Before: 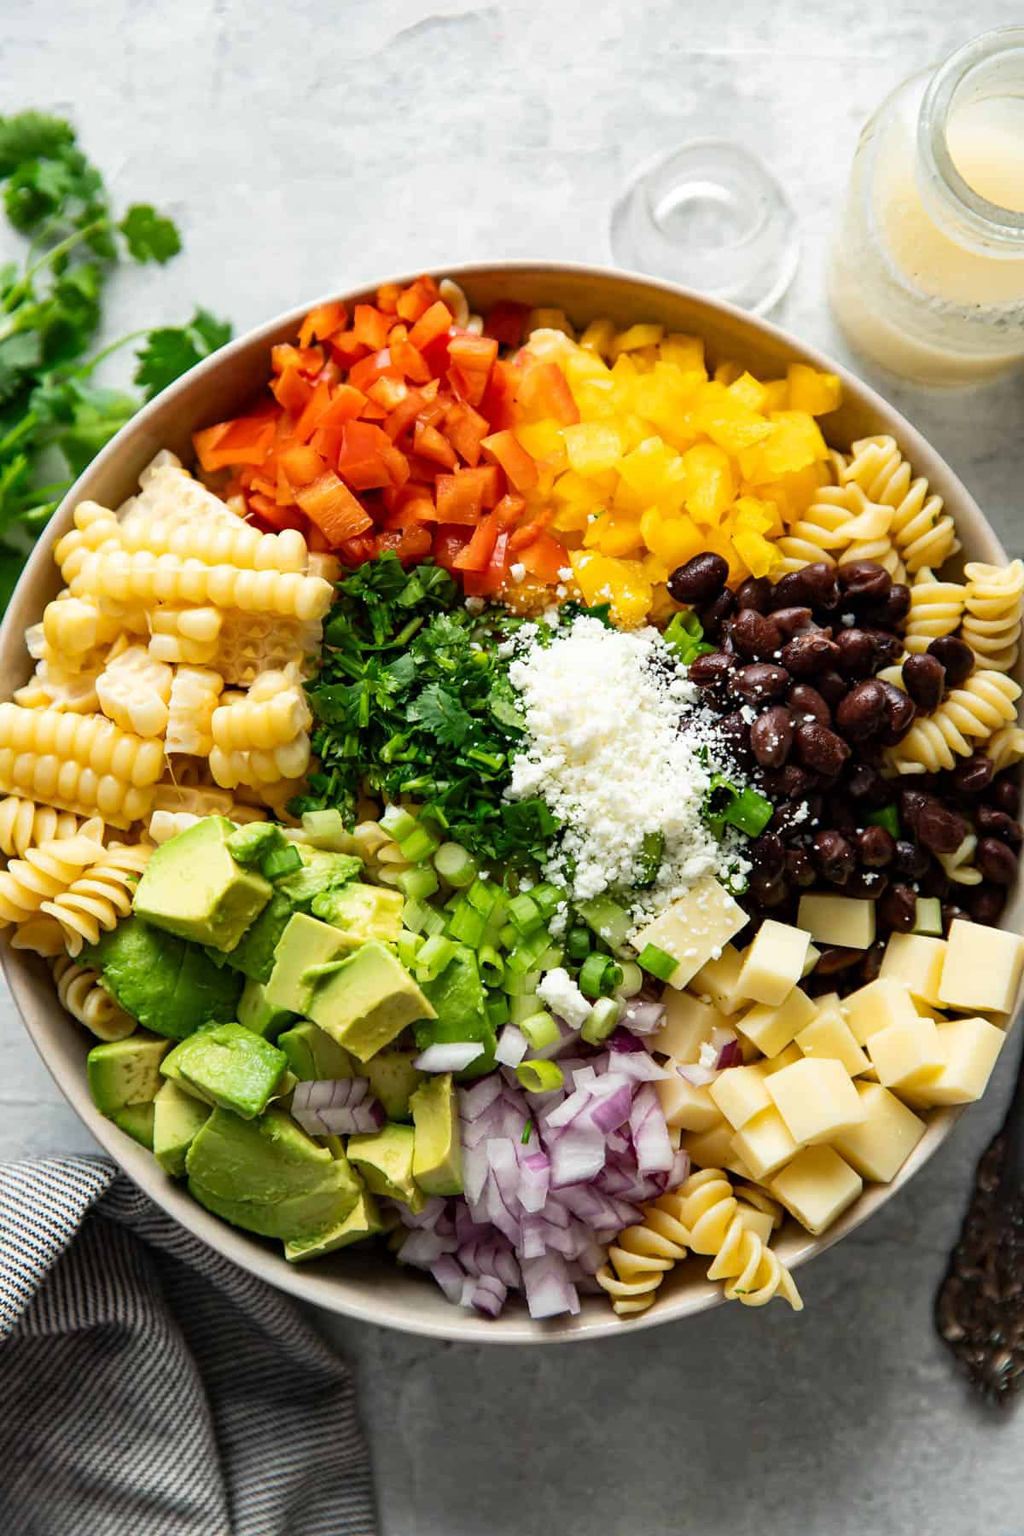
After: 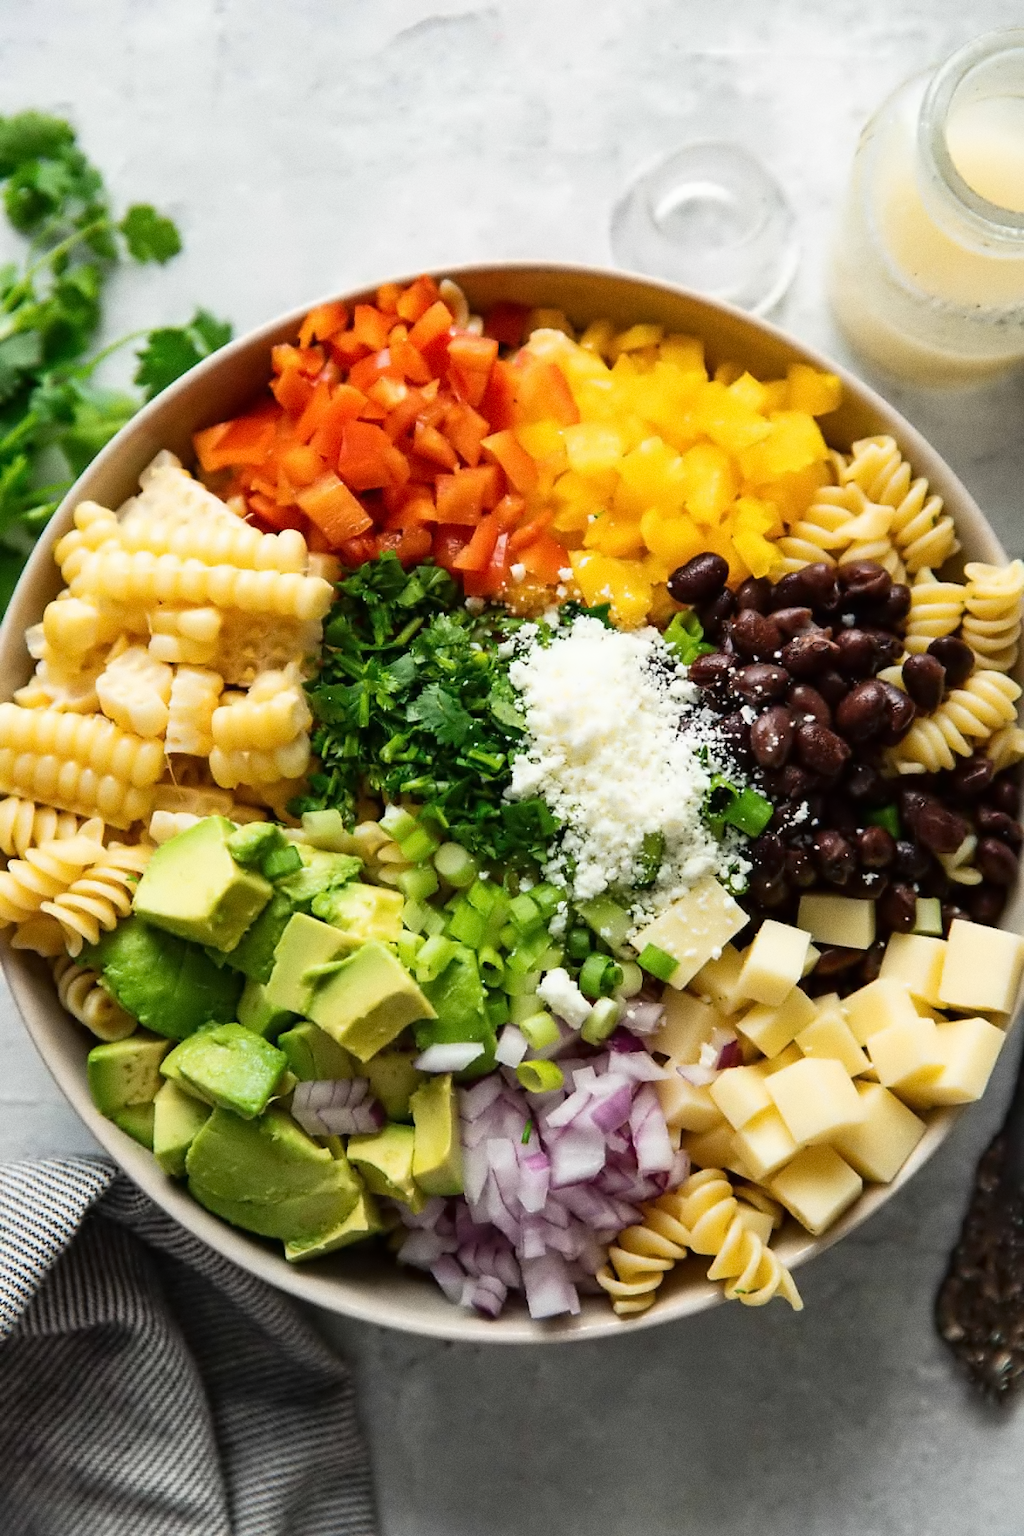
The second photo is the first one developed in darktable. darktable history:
contrast equalizer: octaves 7, y [[0.5 ×6], [0.5 ×6], [0.5 ×6], [0, 0.033, 0.067, 0.1, 0.133, 0.167], [0, 0.05, 0.1, 0.15, 0.2, 0.25]]
grain: coarseness 0.09 ISO
